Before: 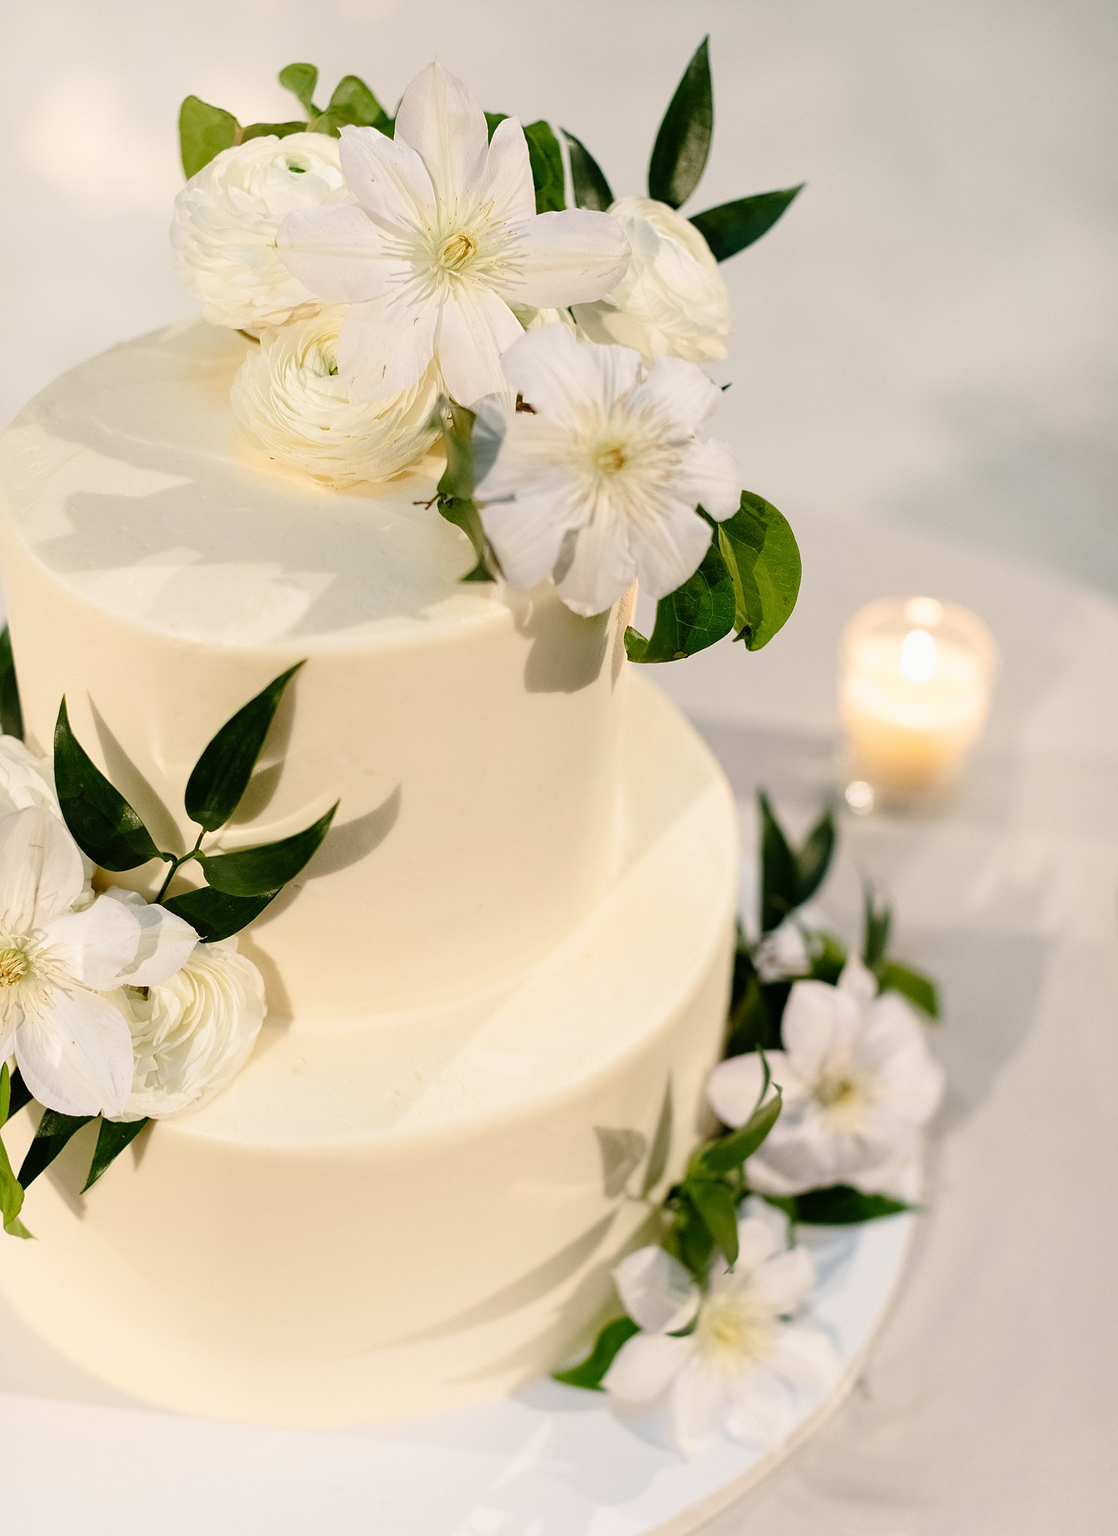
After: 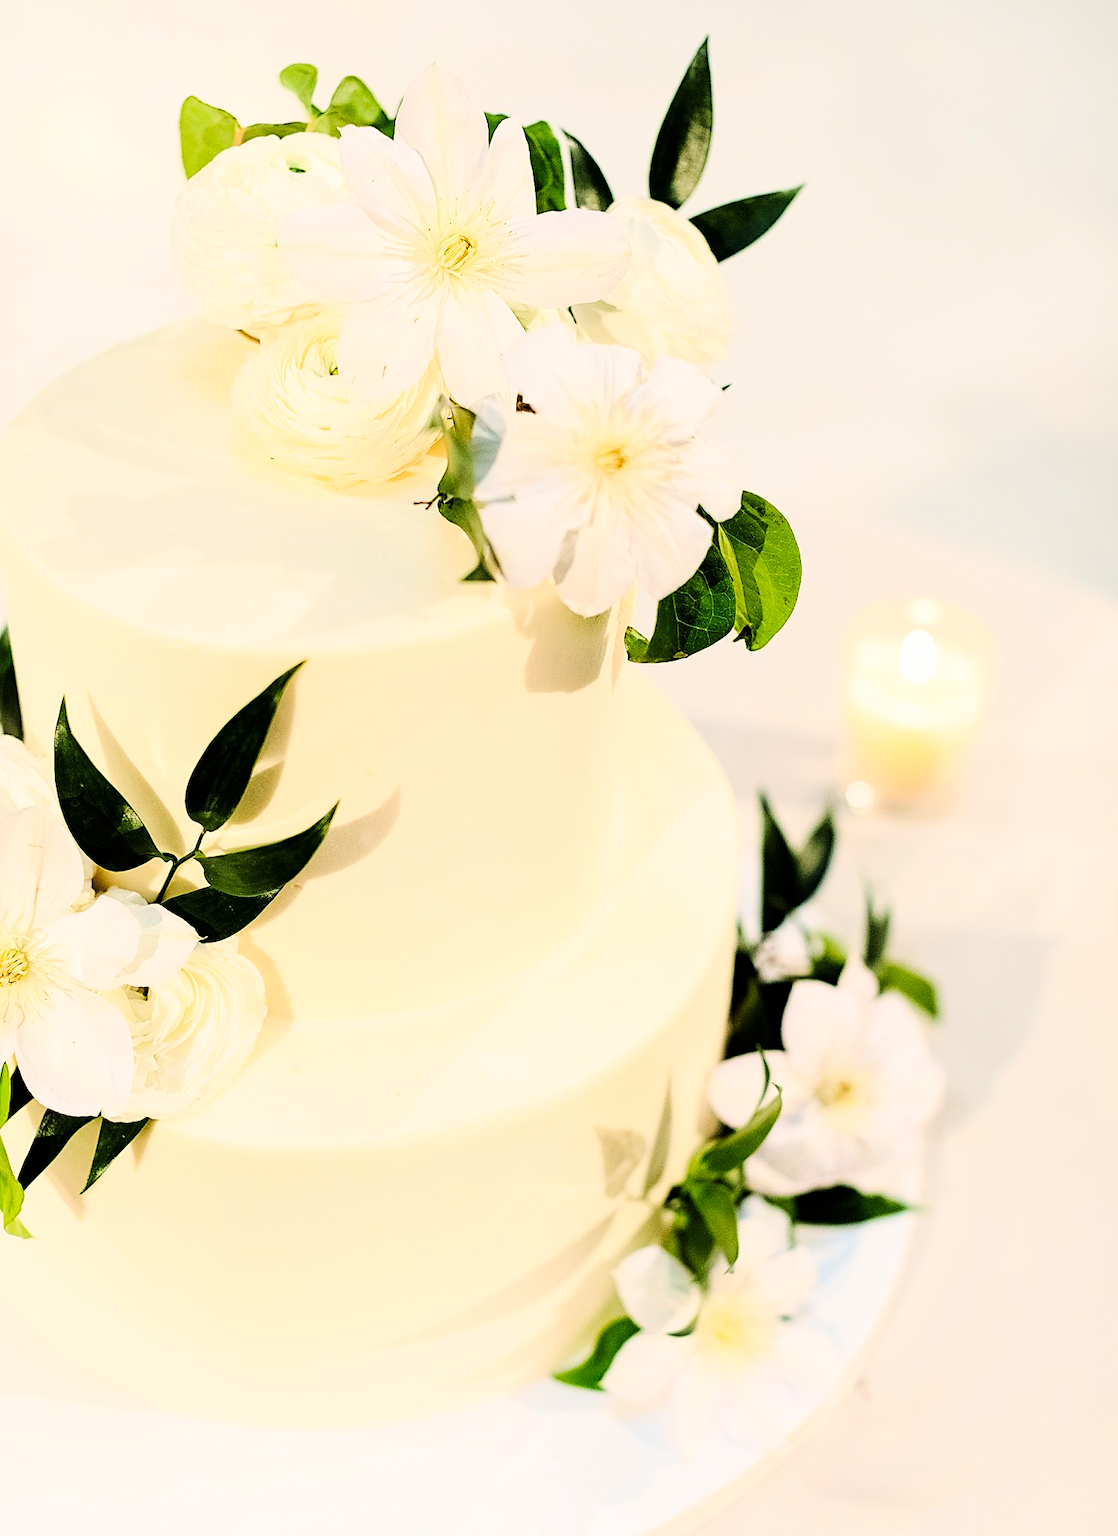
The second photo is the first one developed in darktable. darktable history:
sharpen: on, module defaults
tone curve: curves: ch0 [(0, 0) (0.004, 0) (0.133, 0.071) (0.325, 0.456) (0.832, 0.957) (1, 1)], color space Lab, linked channels, preserve colors none
color balance rgb: shadows lift › chroma 0.869%, shadows lift › hue 114.39°, perceptual saturation grading › global saturation 0.606%
